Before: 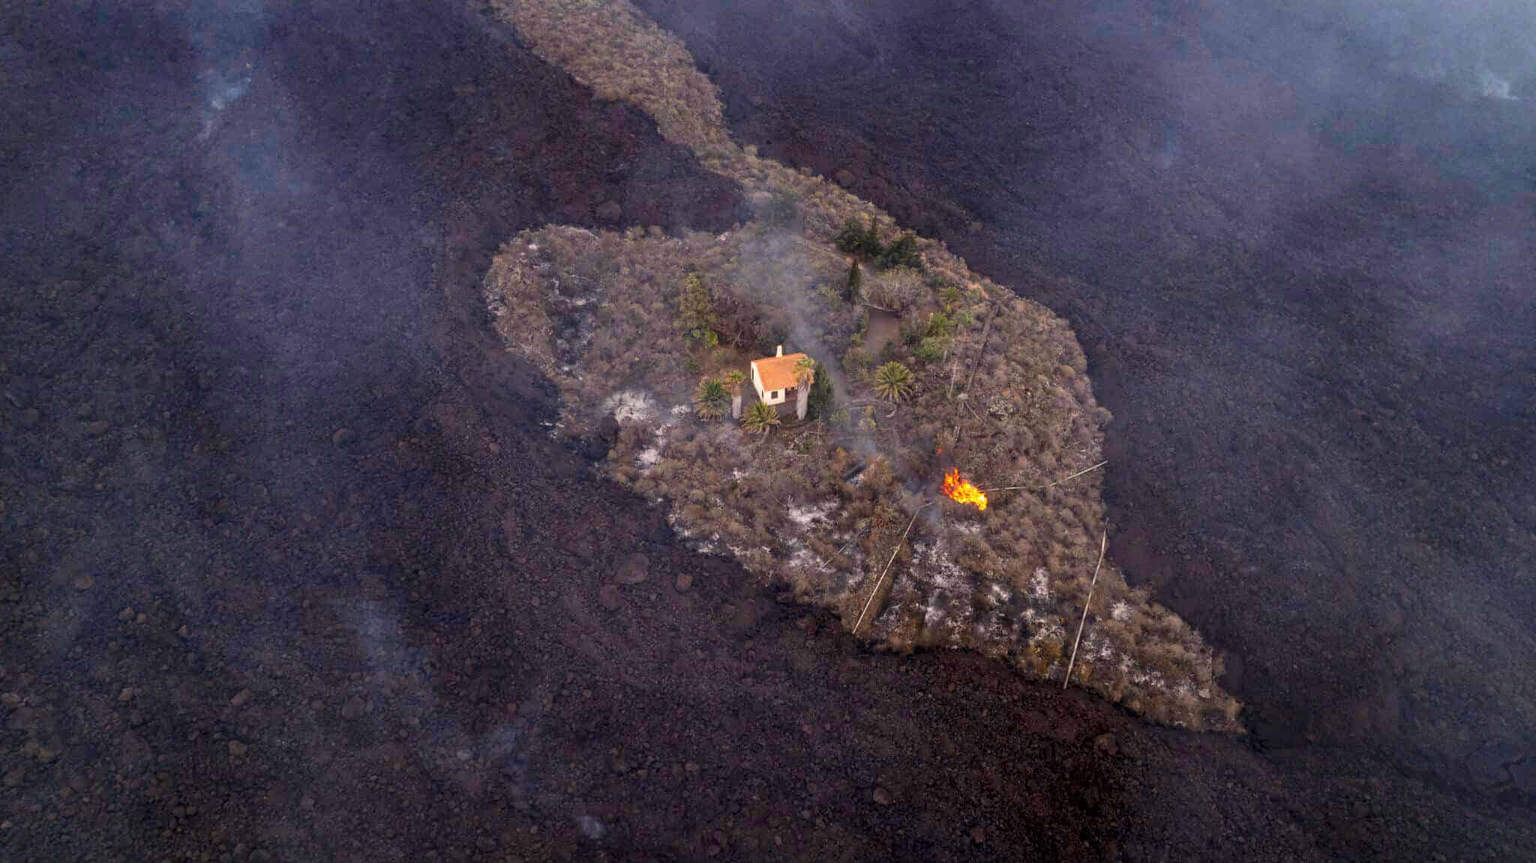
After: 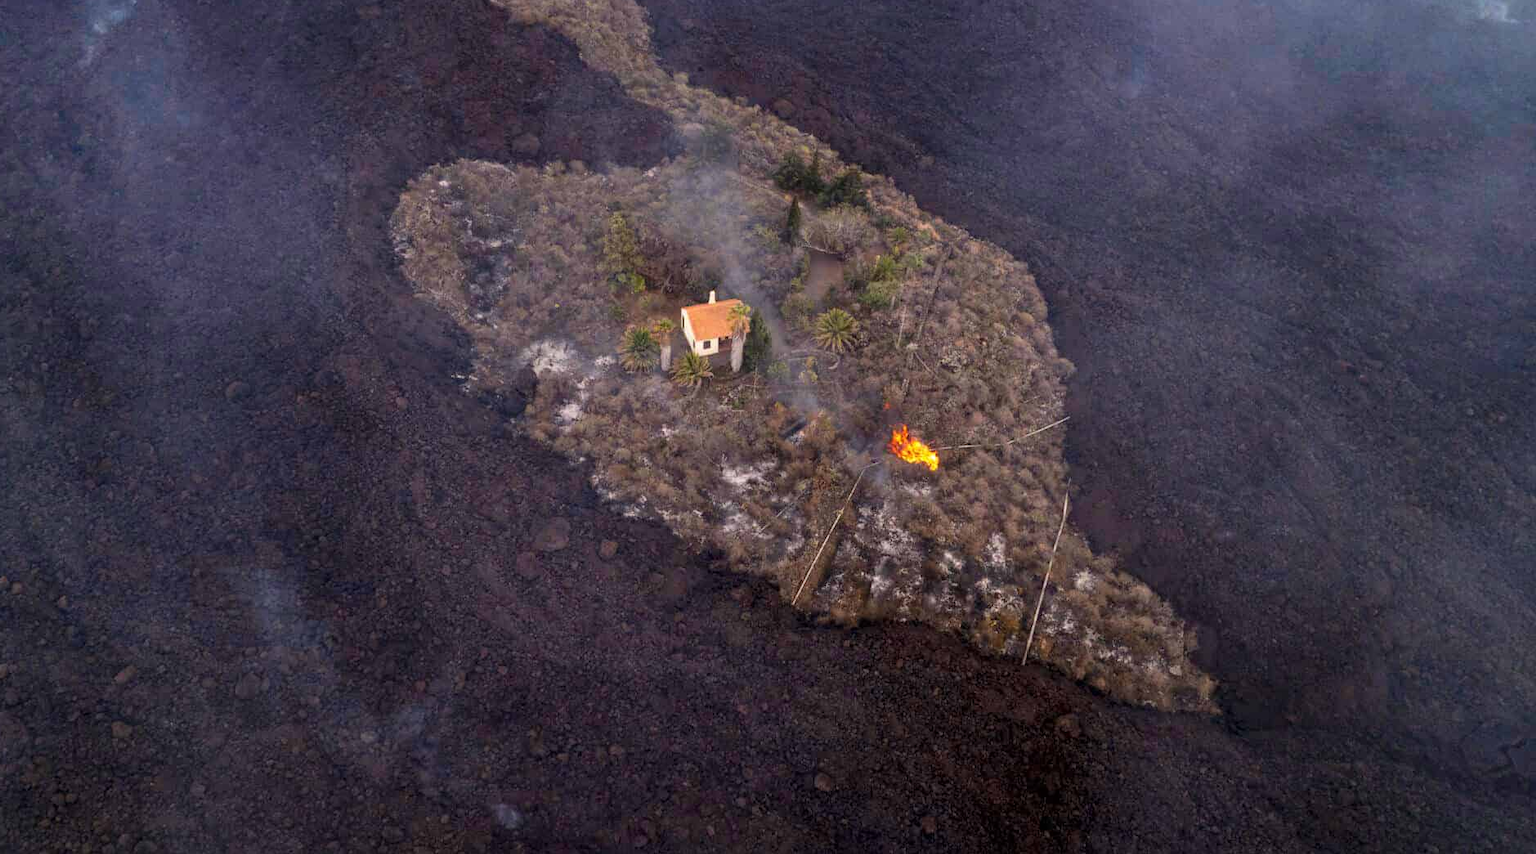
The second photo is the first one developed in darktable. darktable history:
crop and rotate: left 8.24%, top 9.188%
